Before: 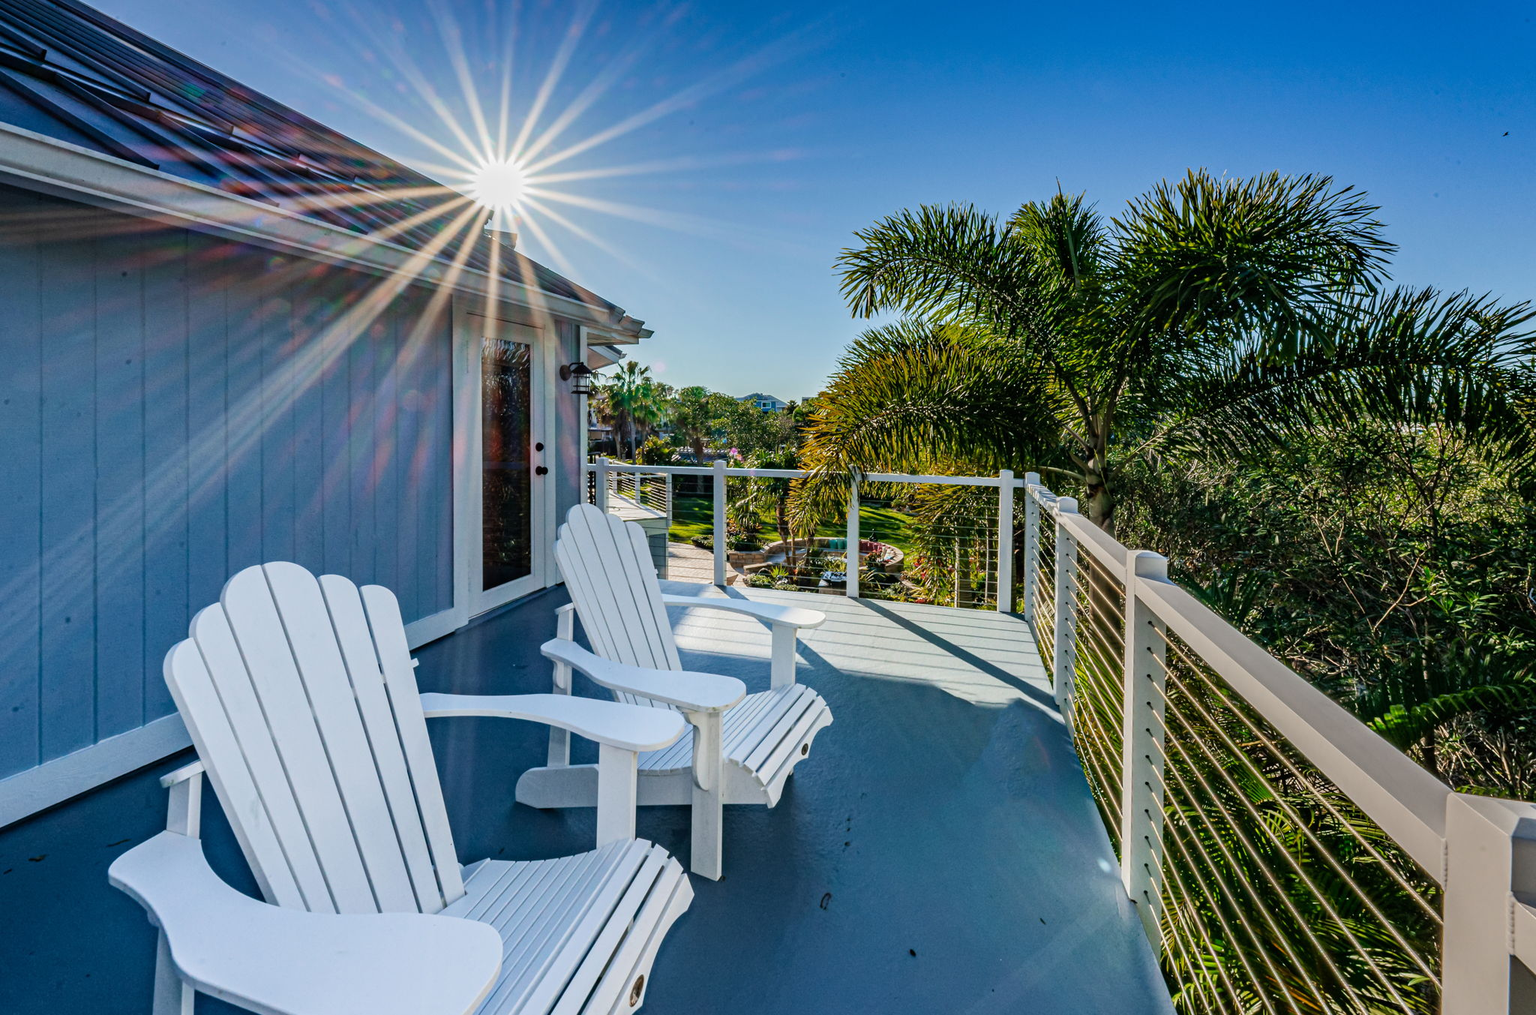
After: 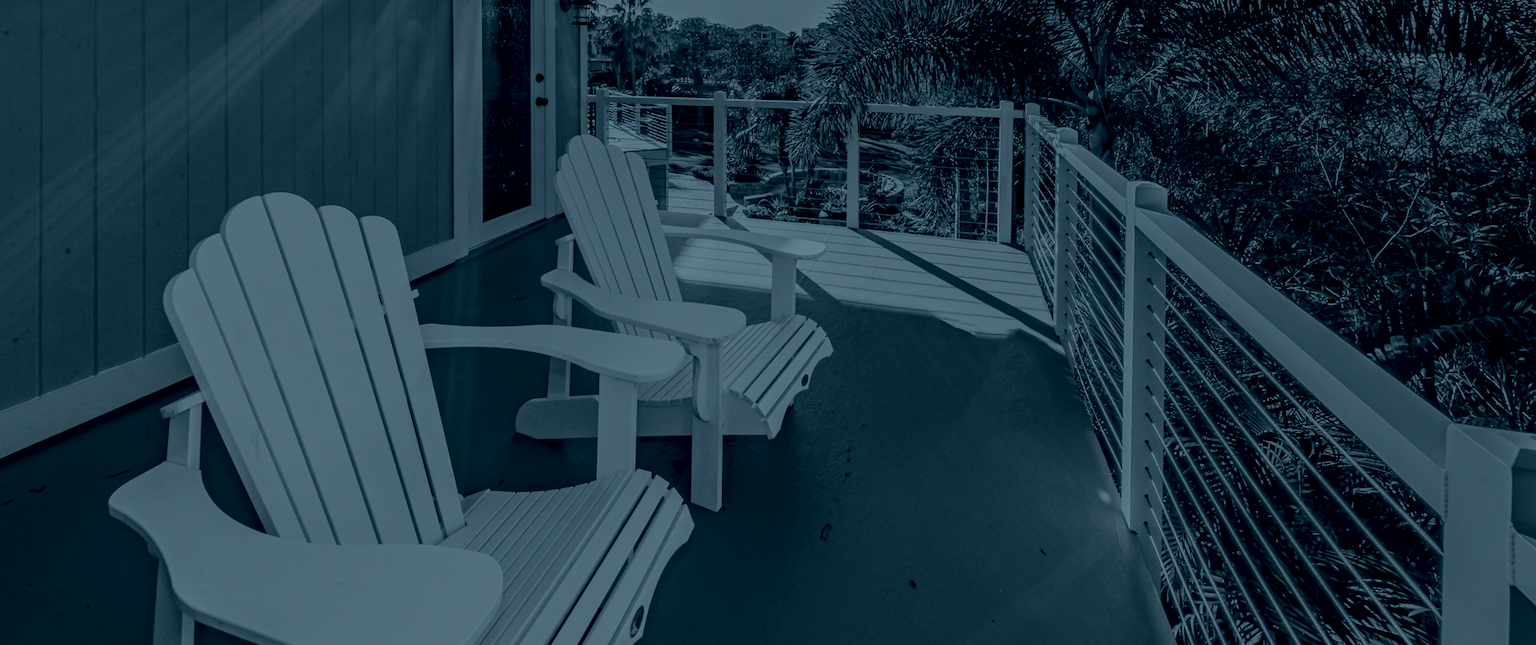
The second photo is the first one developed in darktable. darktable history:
colorize: hue 194.4°, saturation 29%, source mix 61.75%, lightness 3.98%, version 1
crop and rotate: top 36.435%
